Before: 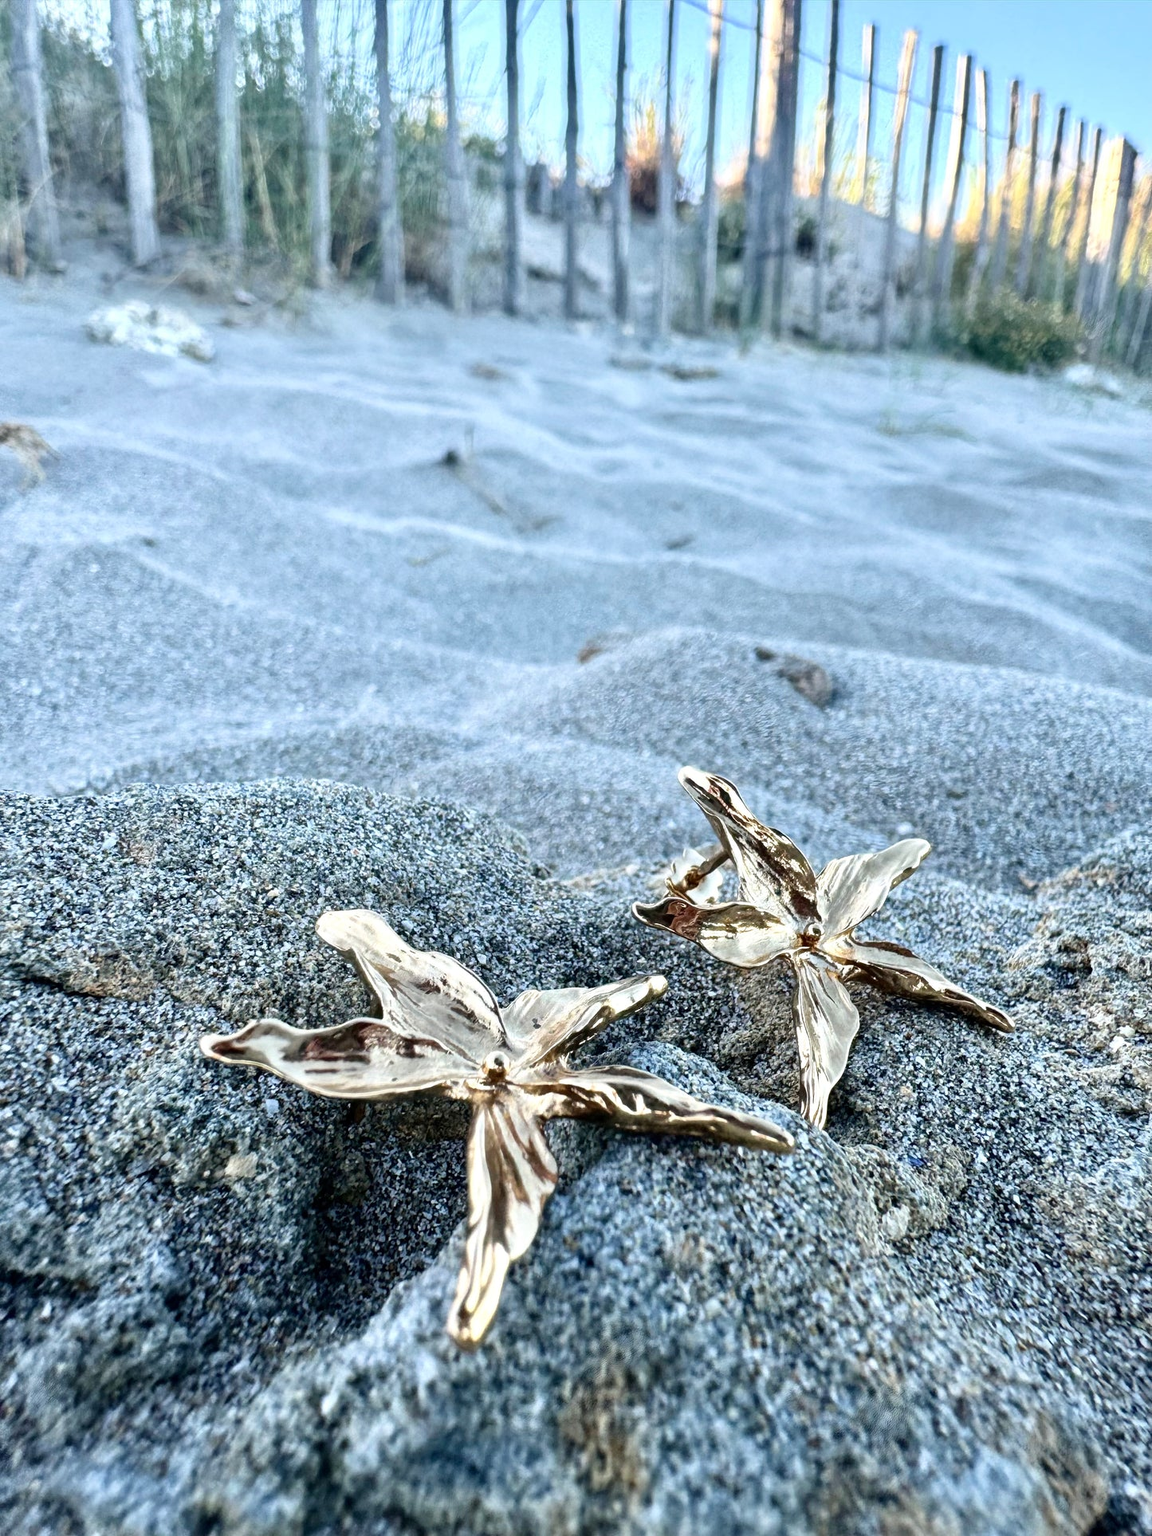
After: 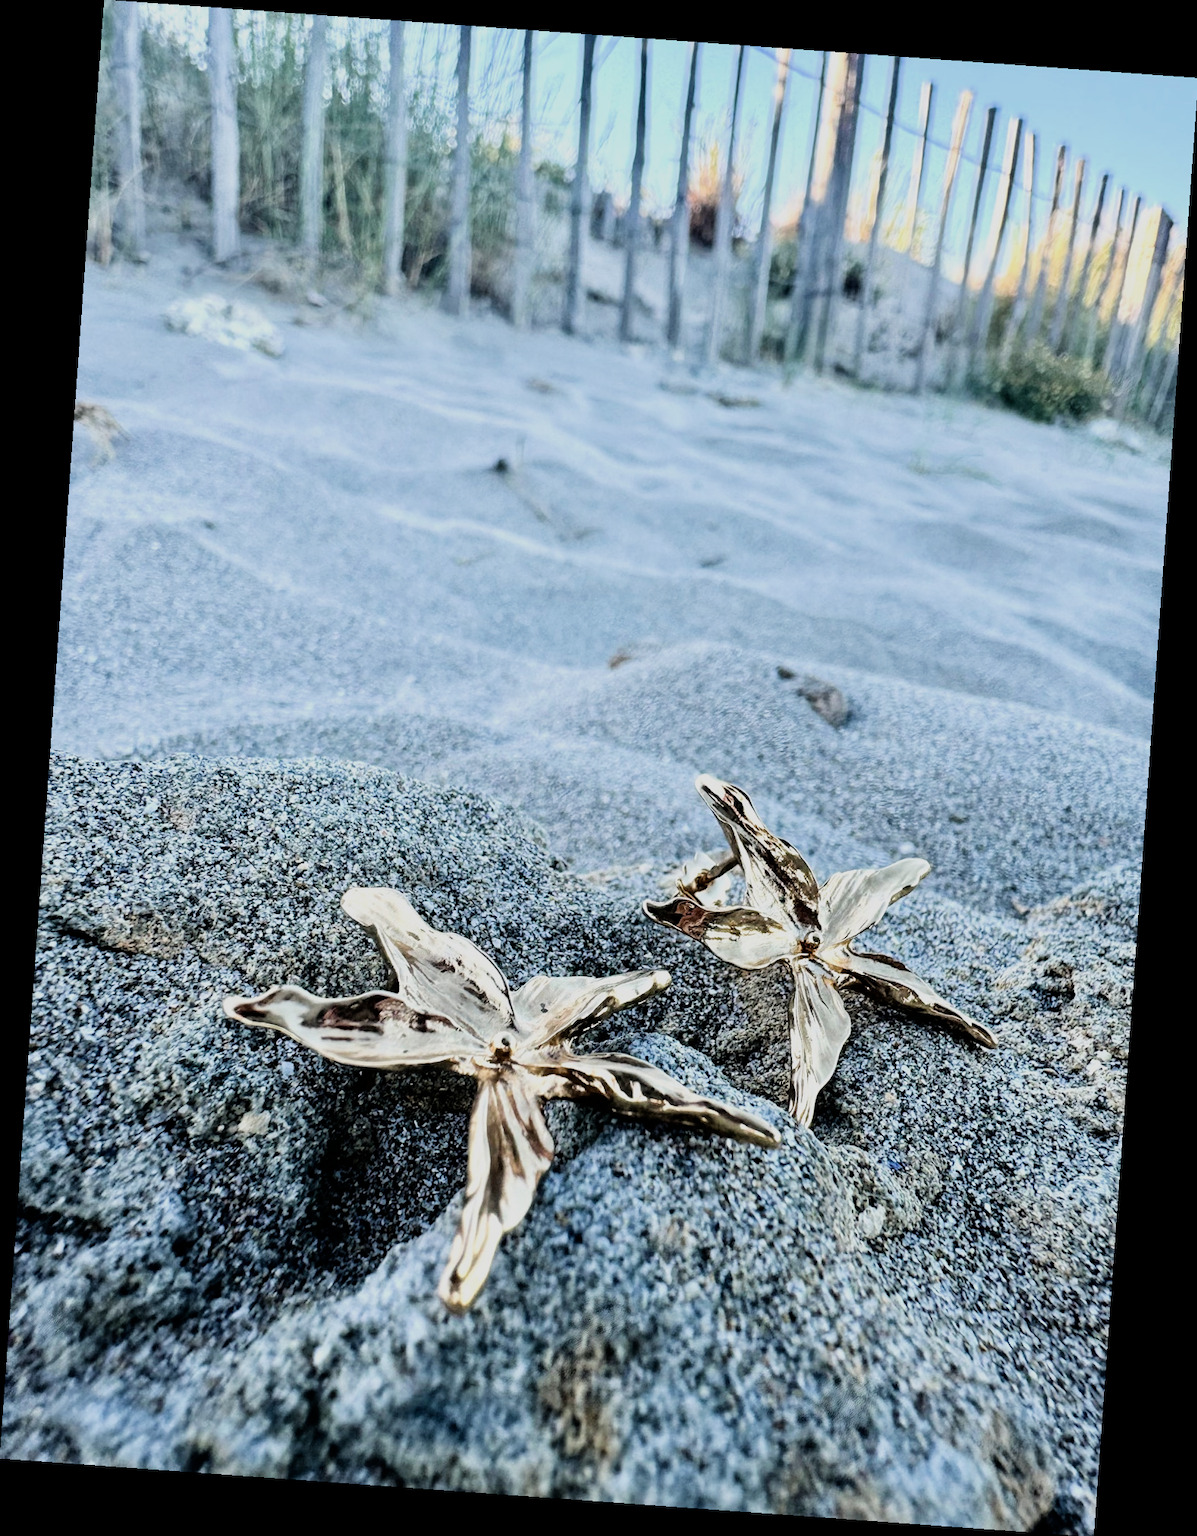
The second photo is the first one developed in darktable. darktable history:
rotate and perspective: rotation 4.1°, automatic cropping off
filmic rgb: black relative exposure -7.65 EV, white relative exposure 4.56 EV, hardness 3.61, contrast 1.25
